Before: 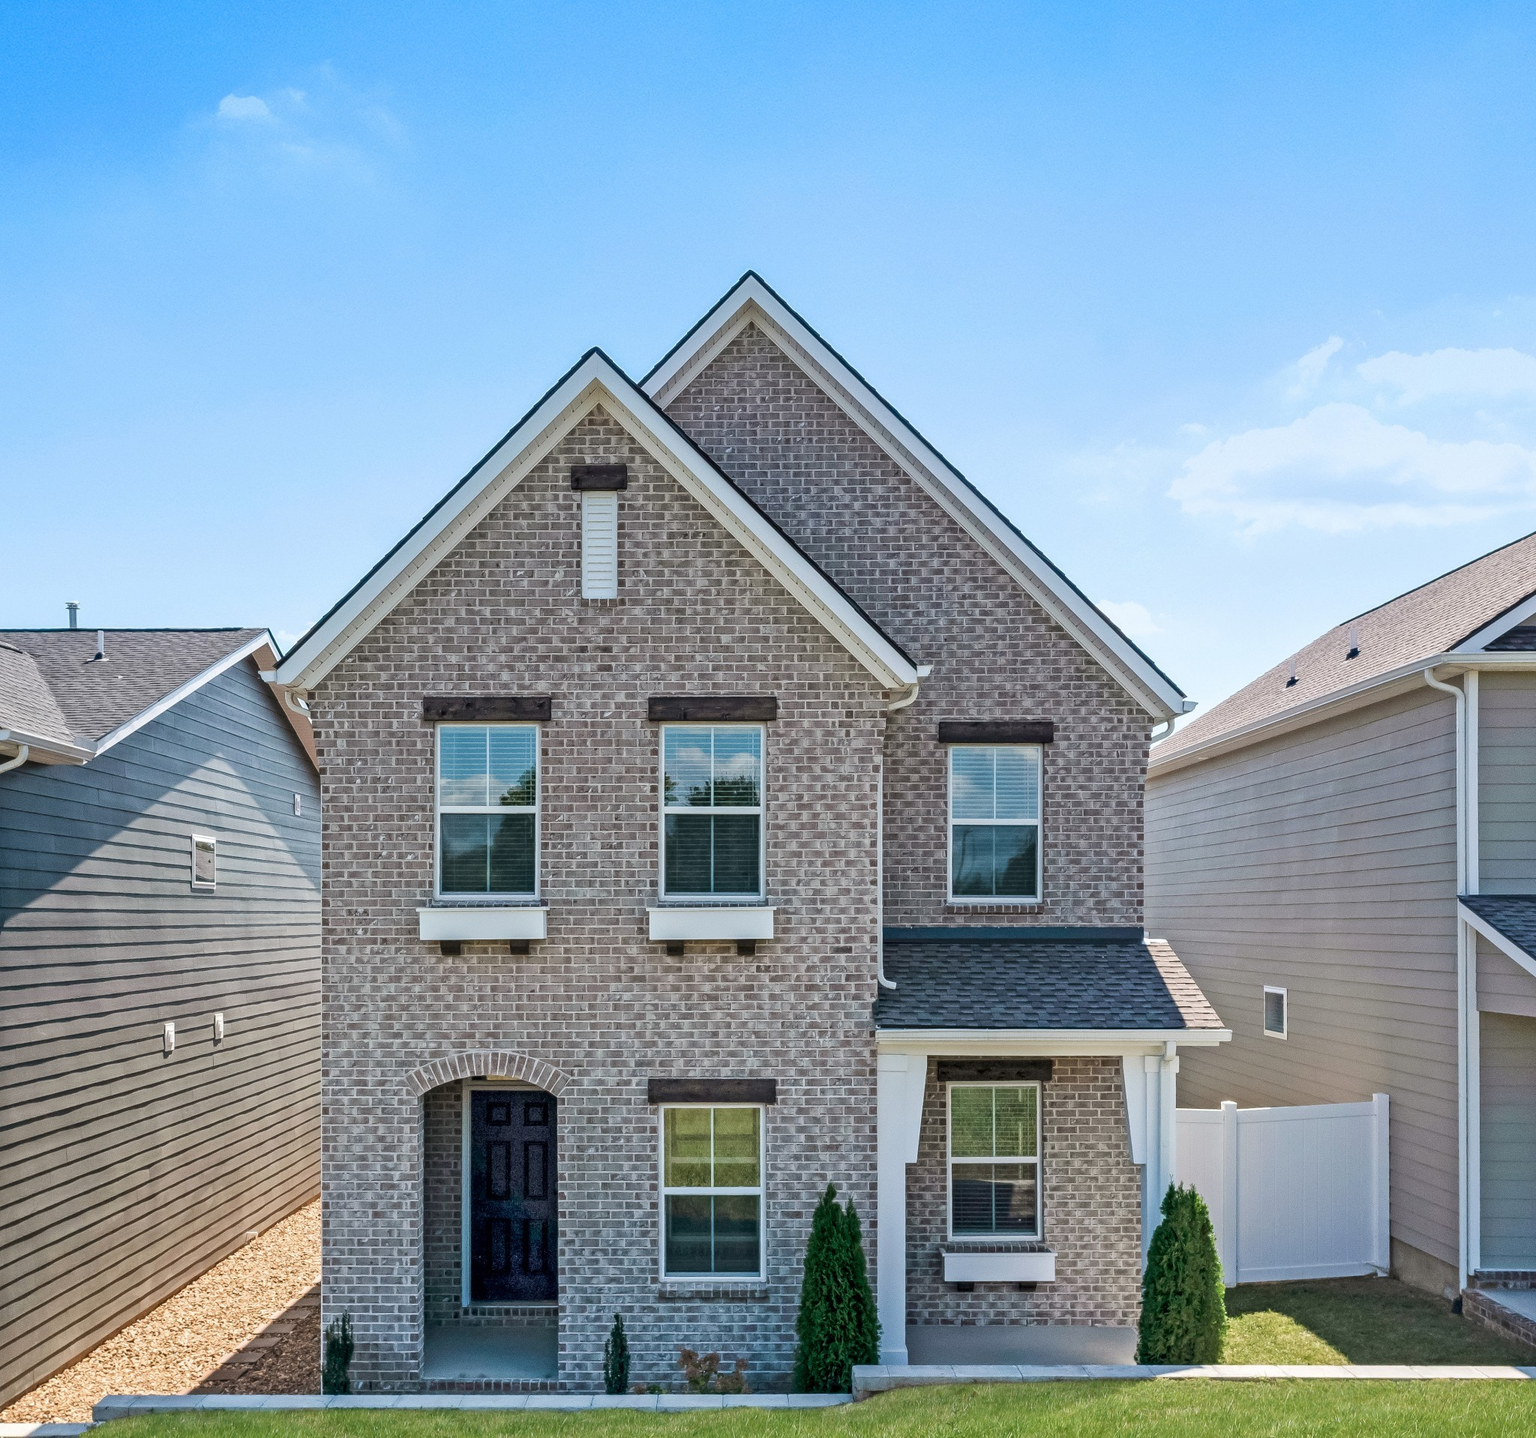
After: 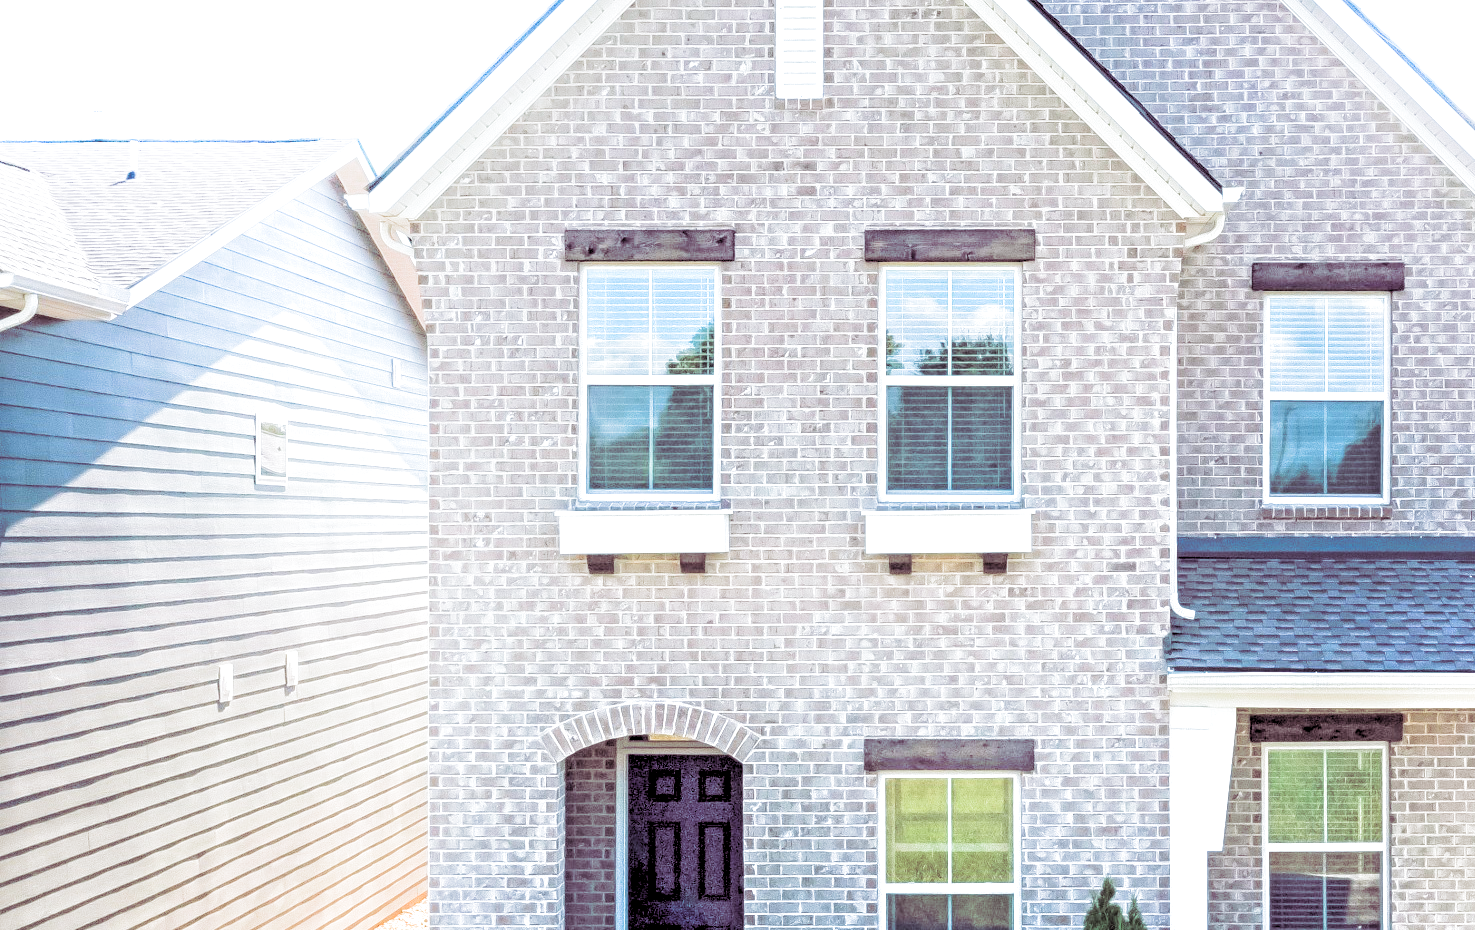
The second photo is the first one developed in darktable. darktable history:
color balance: mode lift, gamma, gain (sRGB)
contrast brightness saturation: saturation -0.05
levels: levels [0.036, 0.364, 0.827]
split-toning: shadows › hue 316.8°, shadows › saturation 0.47, highlights › hue 201.6°, highlights › saturation 0, balance -41.97, compress 28.01%
white balance: red 0.974, blue 1.044
crop: top 36.498%, right 27.964%, bottom 14.995%
shadows and highlights: shadows -40.15, highlights 62.88, soften with gaussian
base curve: curves: ch0 [(0, 0) (0.666, 0.806) (1, 1)]
